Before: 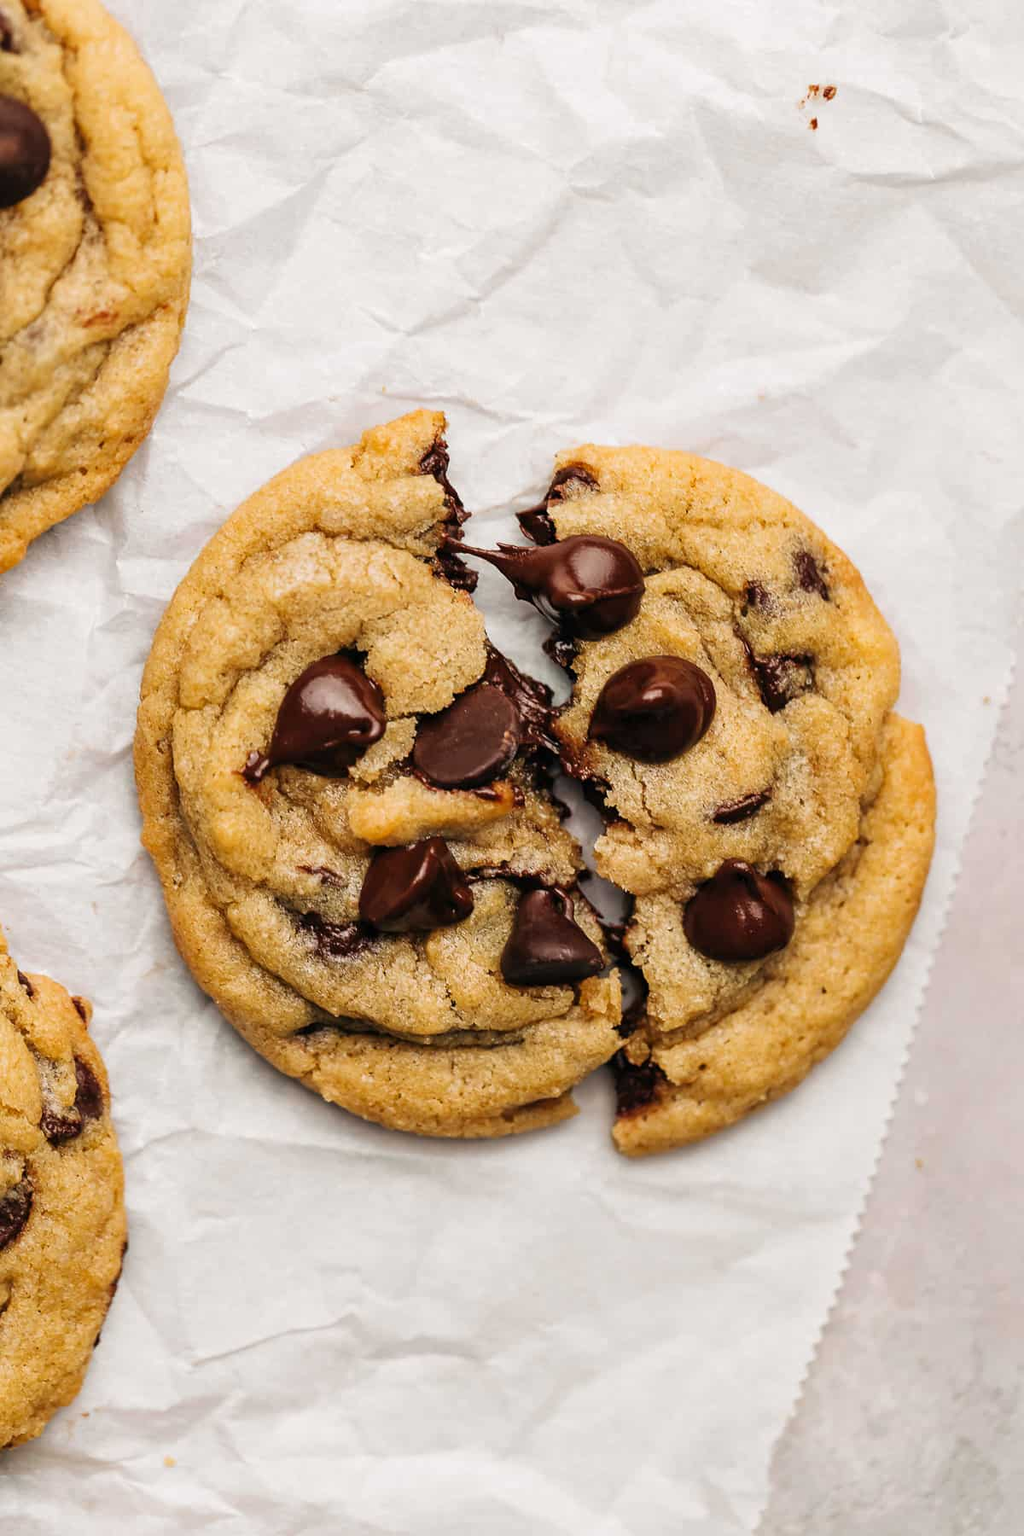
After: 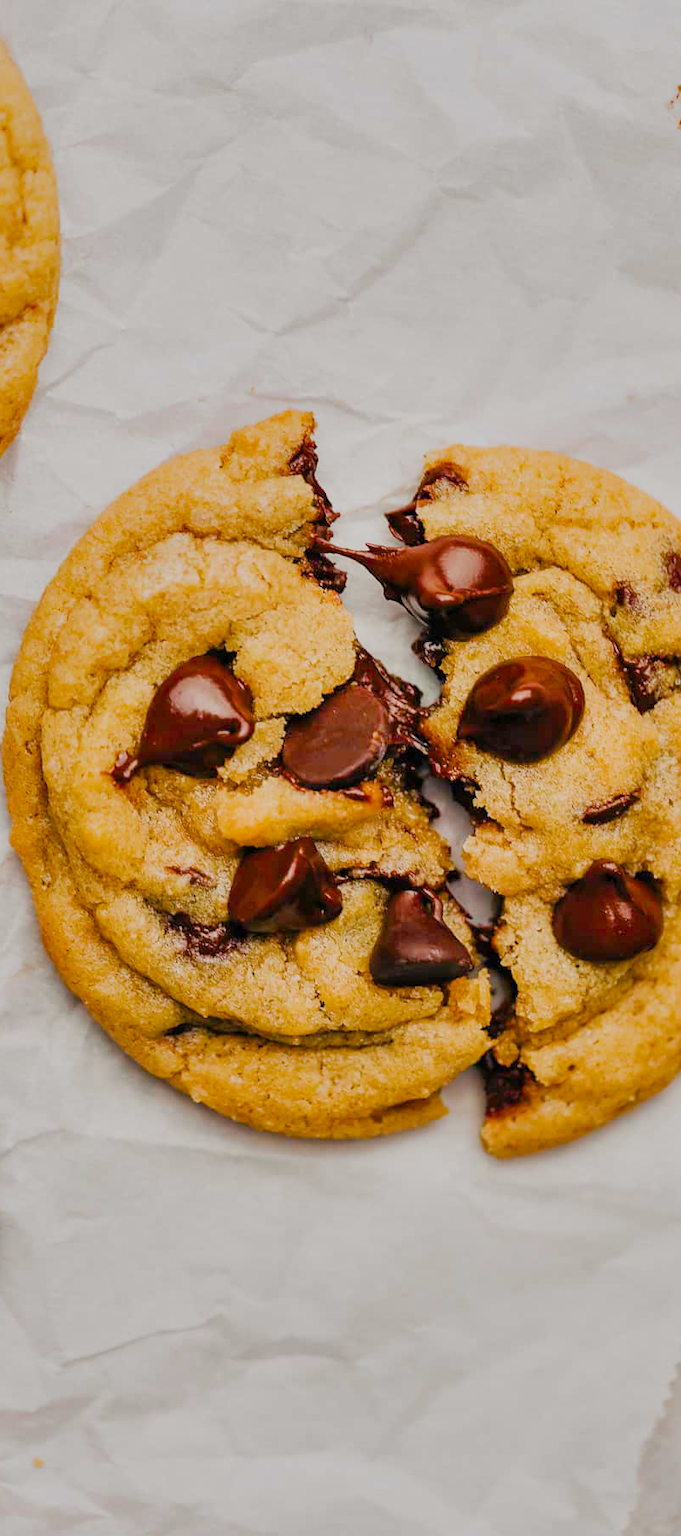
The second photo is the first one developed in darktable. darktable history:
crop and rotate: left 12.883%, right 20.611%
shadows and highlights: low approximation 0.01, soften with gaussian
color balance rgb: perceptual saturation grading › global saturation 26.445%, perceptual saturation grading › highlights -27.998%, perceptual saturation grading › mid-tones 15.353%, perceptual saturation grading › shadows 33.023%, perceptual brilliance grading › global brilliance 18.109%, contrast -29.398%
filmic rgb: black relative exposure -7.65 EV, white relative exposure 4.56 EV, hardness 3.61, contrast 1.107
